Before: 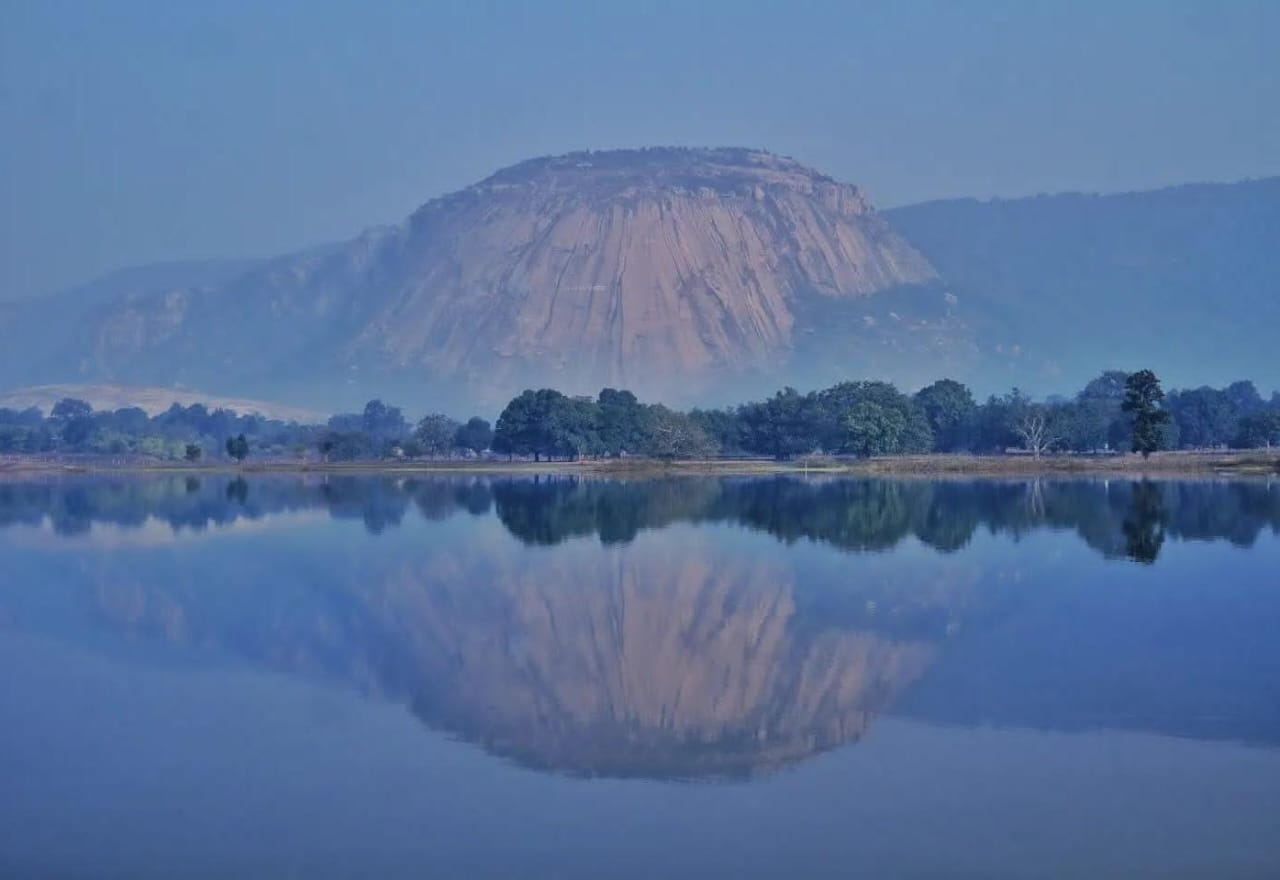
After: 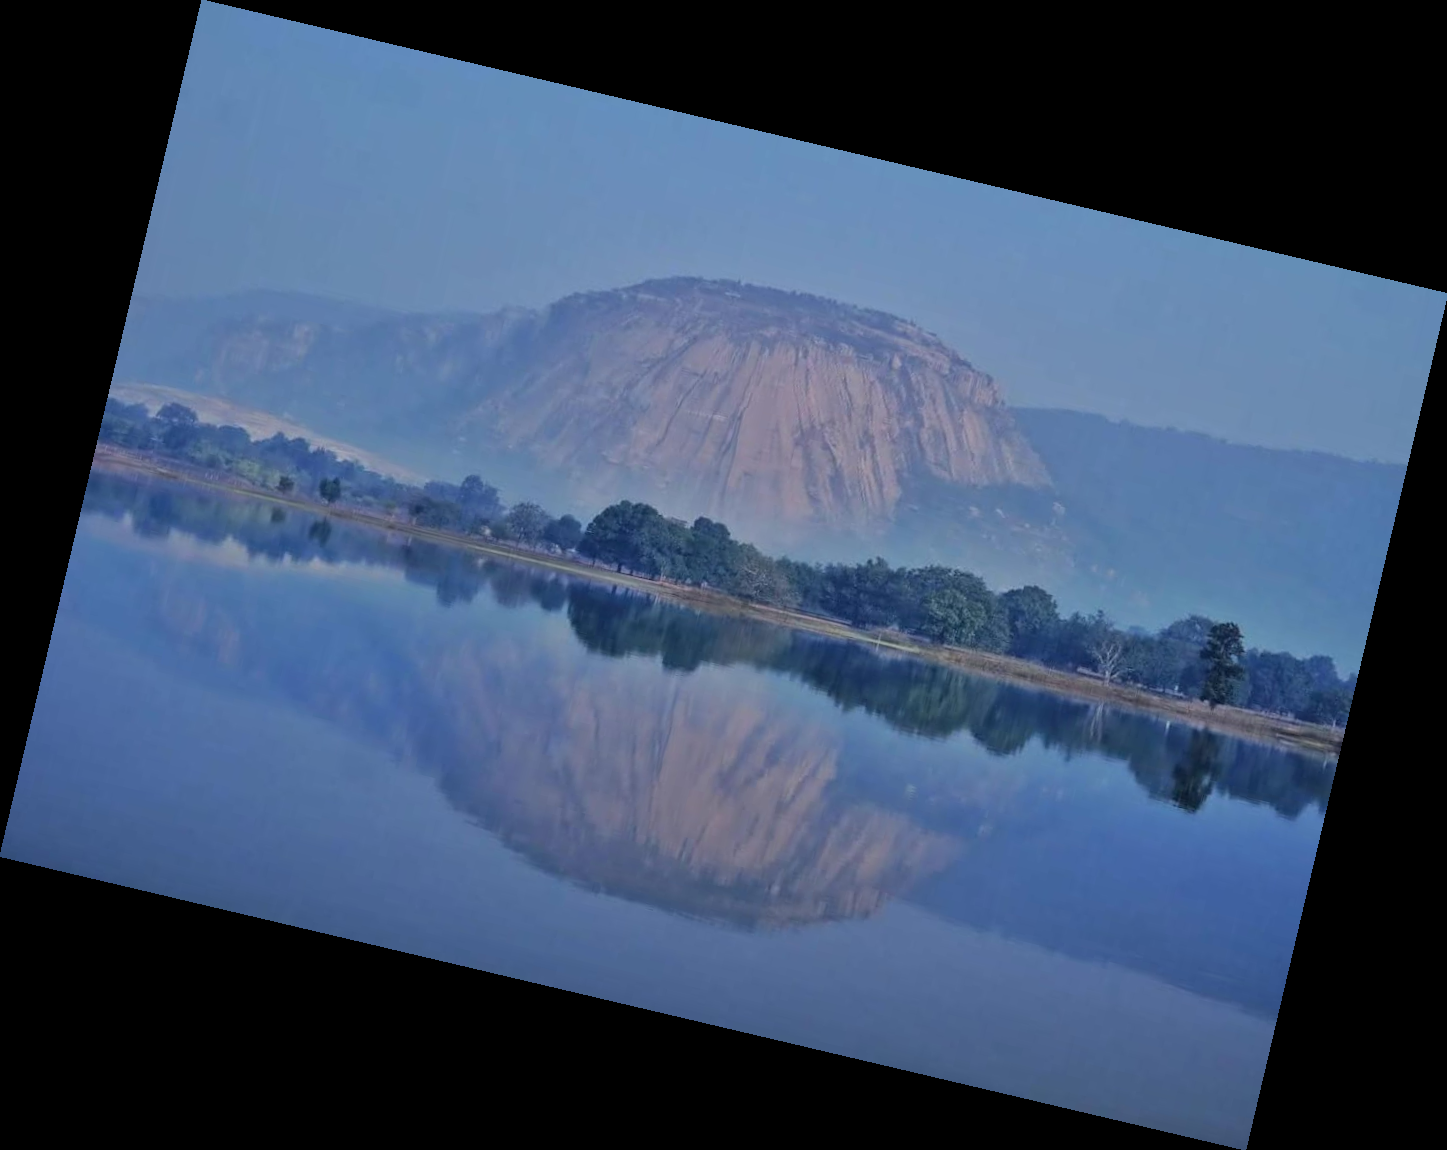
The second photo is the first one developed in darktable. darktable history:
rotate and perspective: rotation 13.27°, automatic cropping off
exposure: compensate highlight preservation false
